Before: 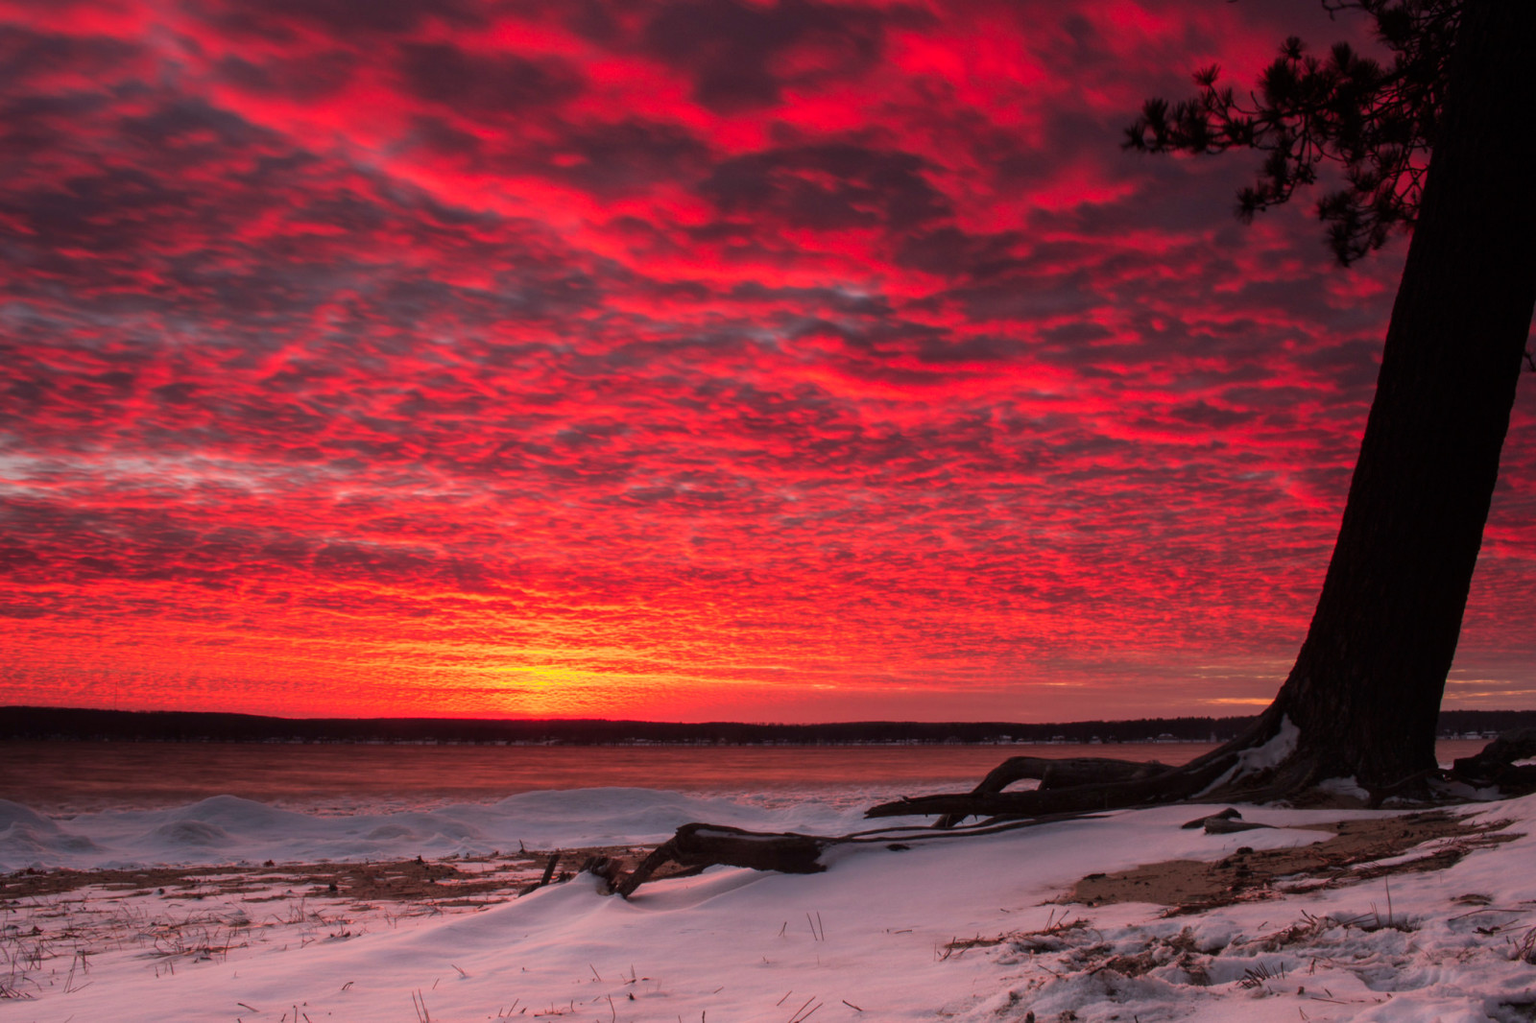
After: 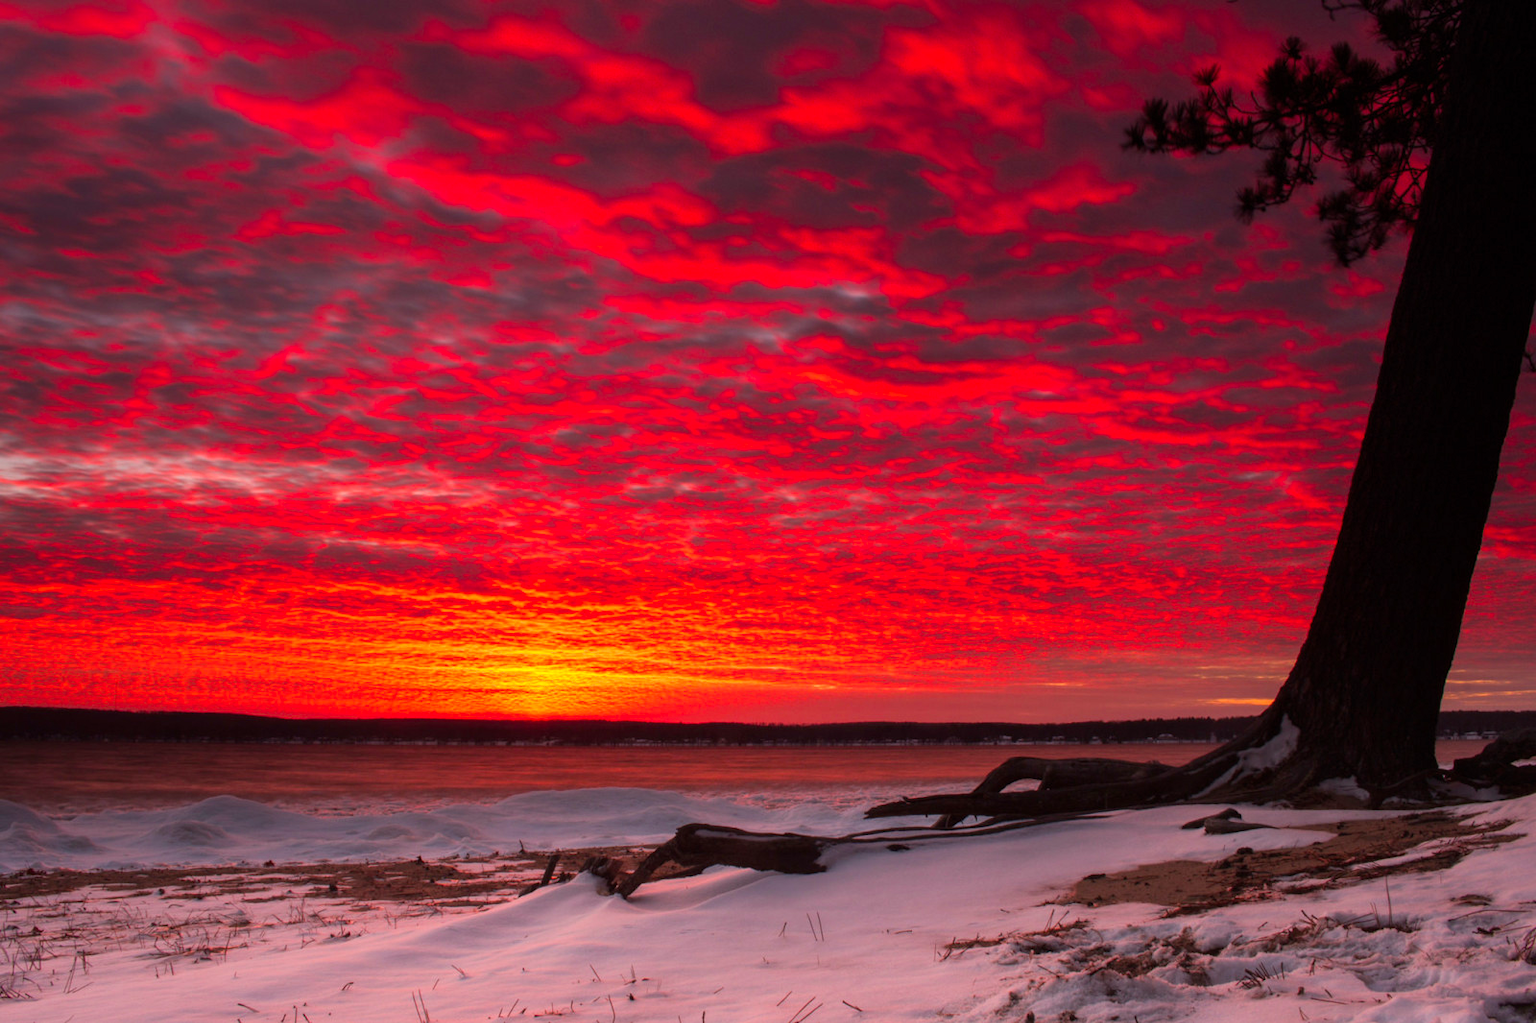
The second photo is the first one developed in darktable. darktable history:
contrast brightness saturation: saturation -0.045
color balance rgb: power › luminance 0.835%, power › chroma 0.415%, power › hue 33.25°, highlights gain › luminance 14.478%, perceptual saturation grading › global saturation 24.96%
